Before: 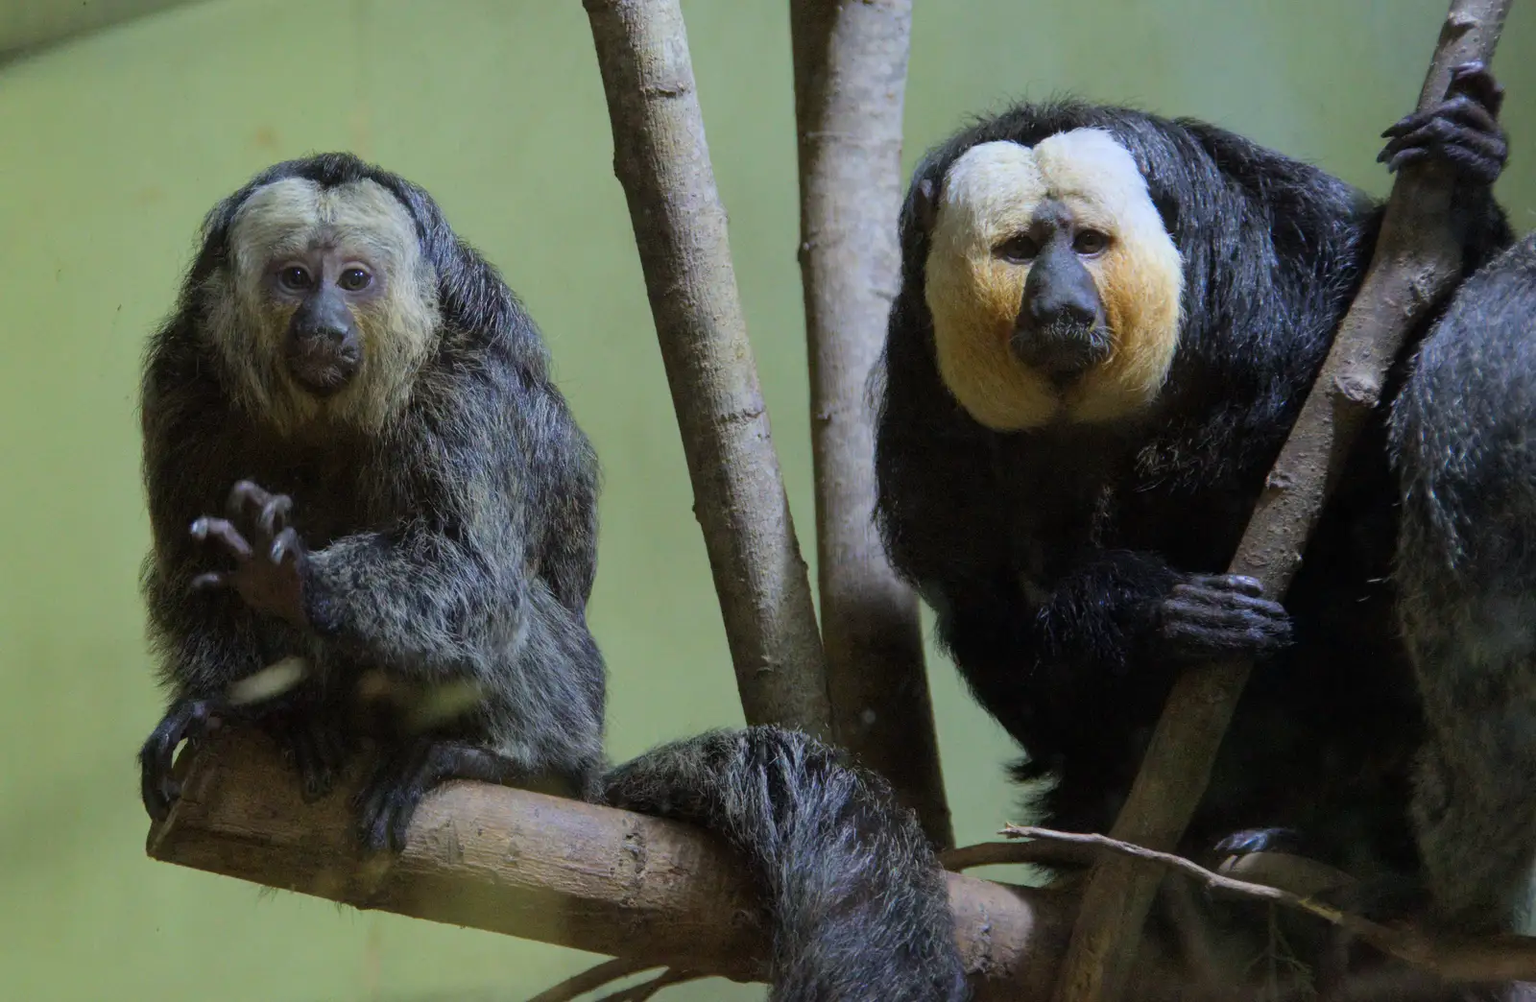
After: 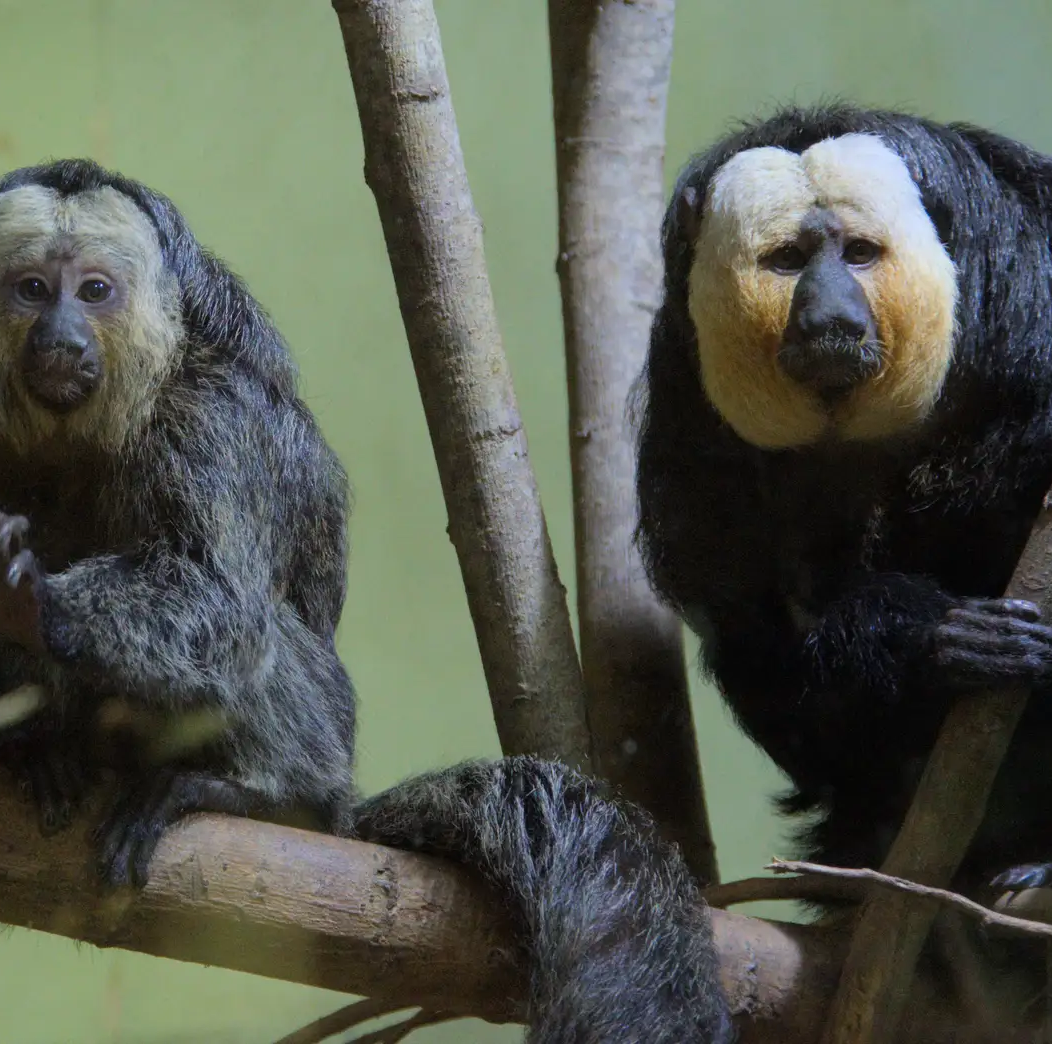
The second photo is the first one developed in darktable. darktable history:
crop: left 17.238%, right 16.979%
